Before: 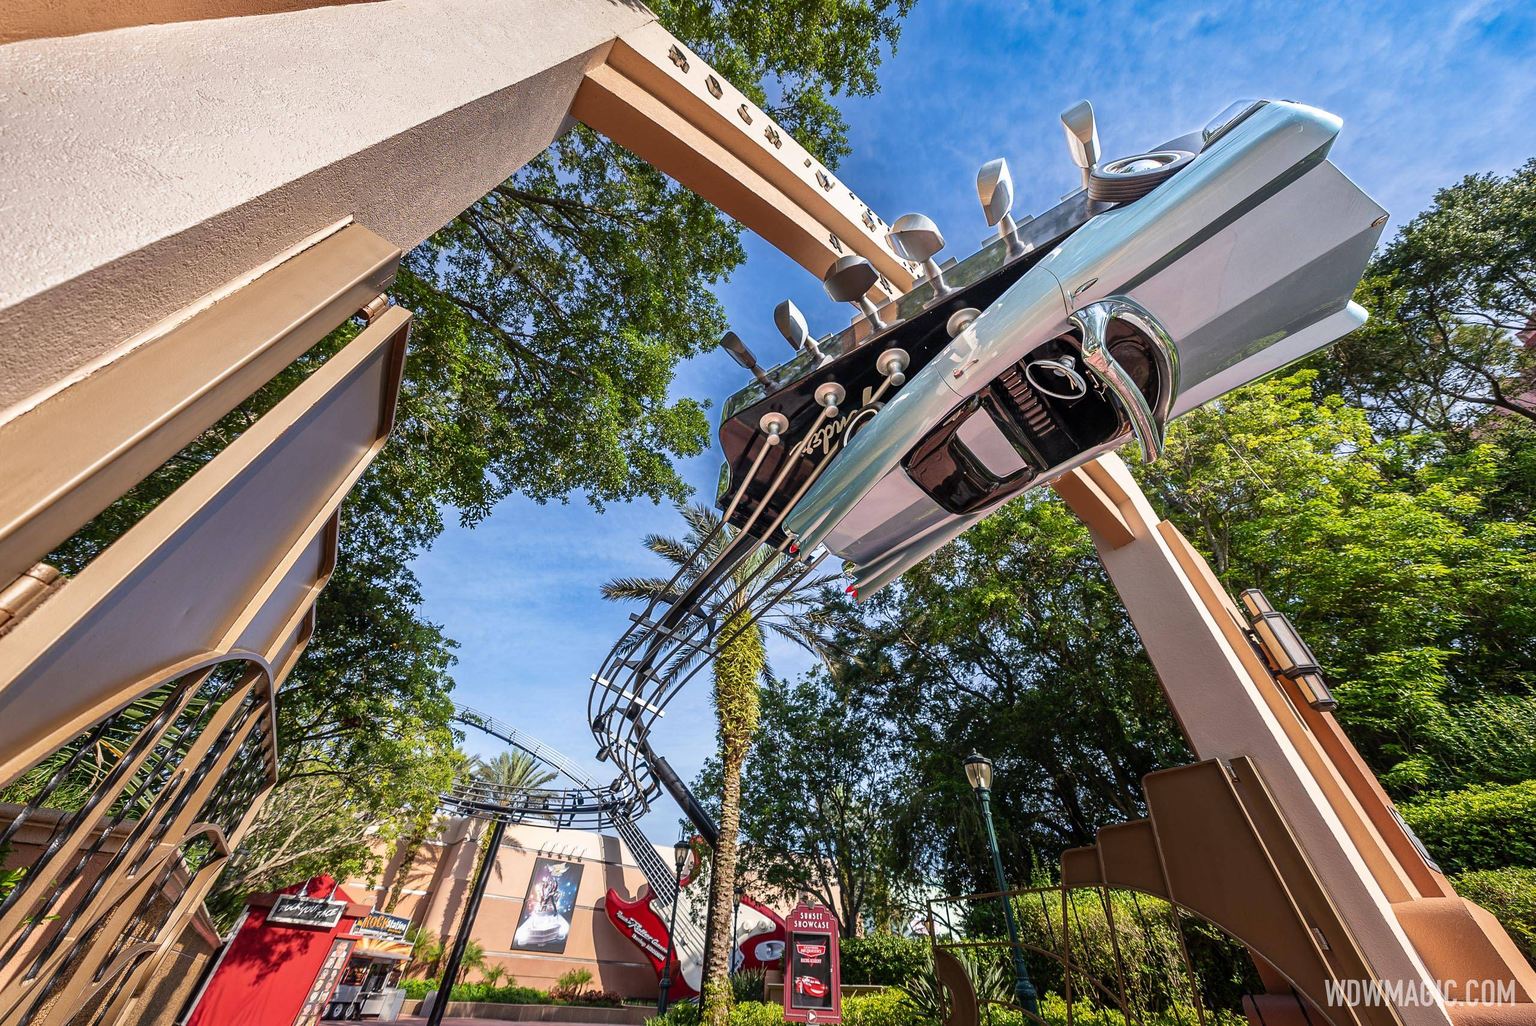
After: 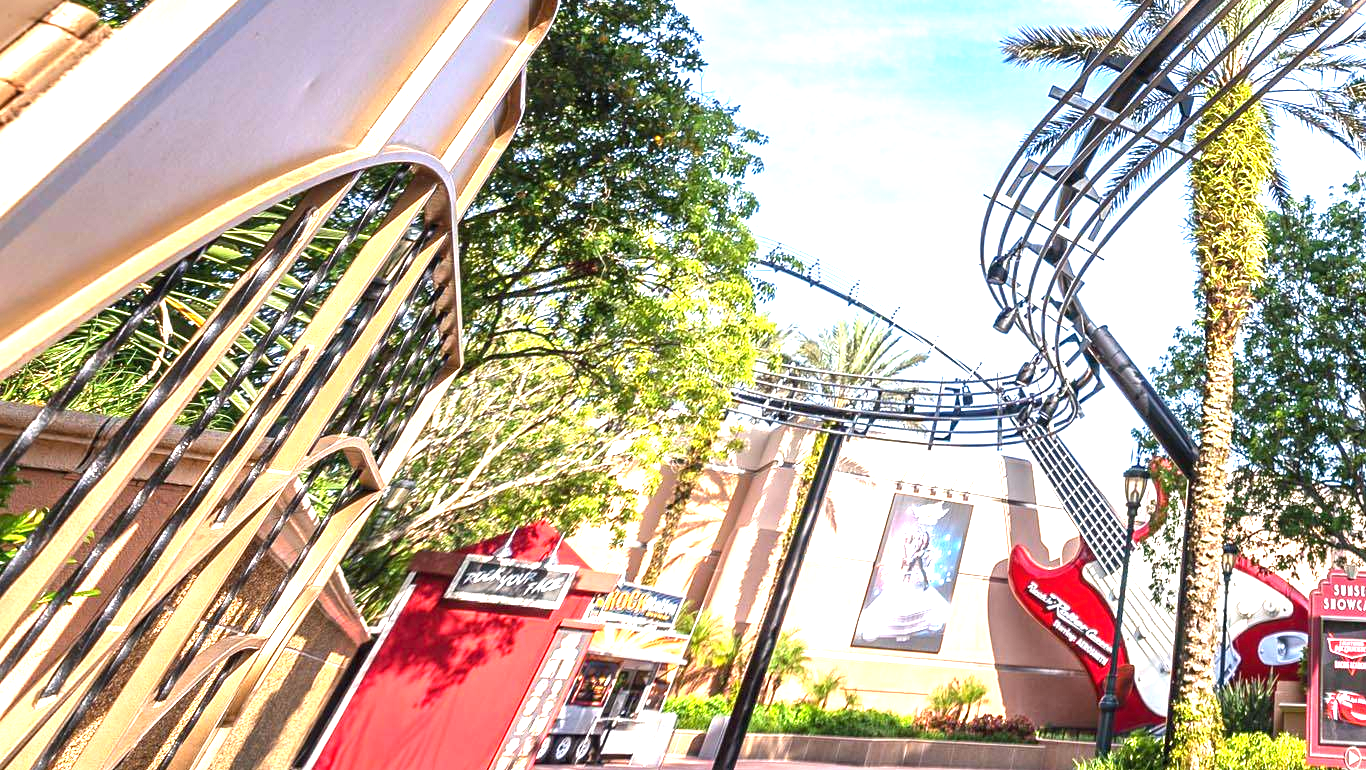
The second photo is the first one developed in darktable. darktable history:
exposure: black level correction 0, exposure 1.741 EV, compensate exposure bias true, compensate highlight preservation false
crop and rotate: top 54.778%, right 46.61%, bottom 0.159%
